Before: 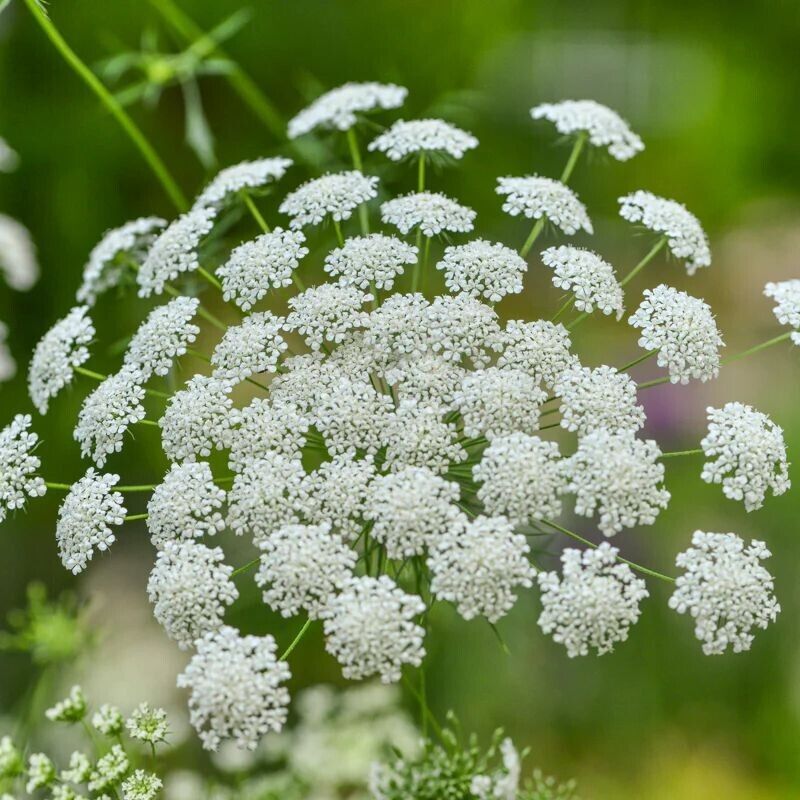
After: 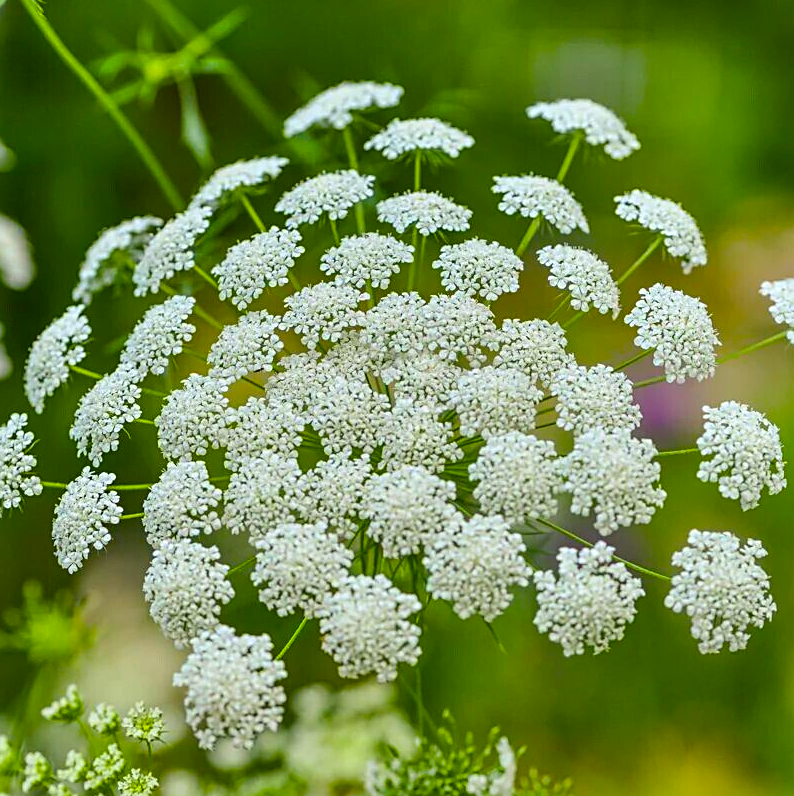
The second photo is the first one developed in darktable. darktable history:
color balance rgb: linear chroma grading › global chroma 14.717%, perceptual saturation grading › global saturation 25.112%, global vibrance 30.512%
sharpen: on, module defaults
crop and rotate: left 0.659%, top 0.197%, bottom 0.287%
